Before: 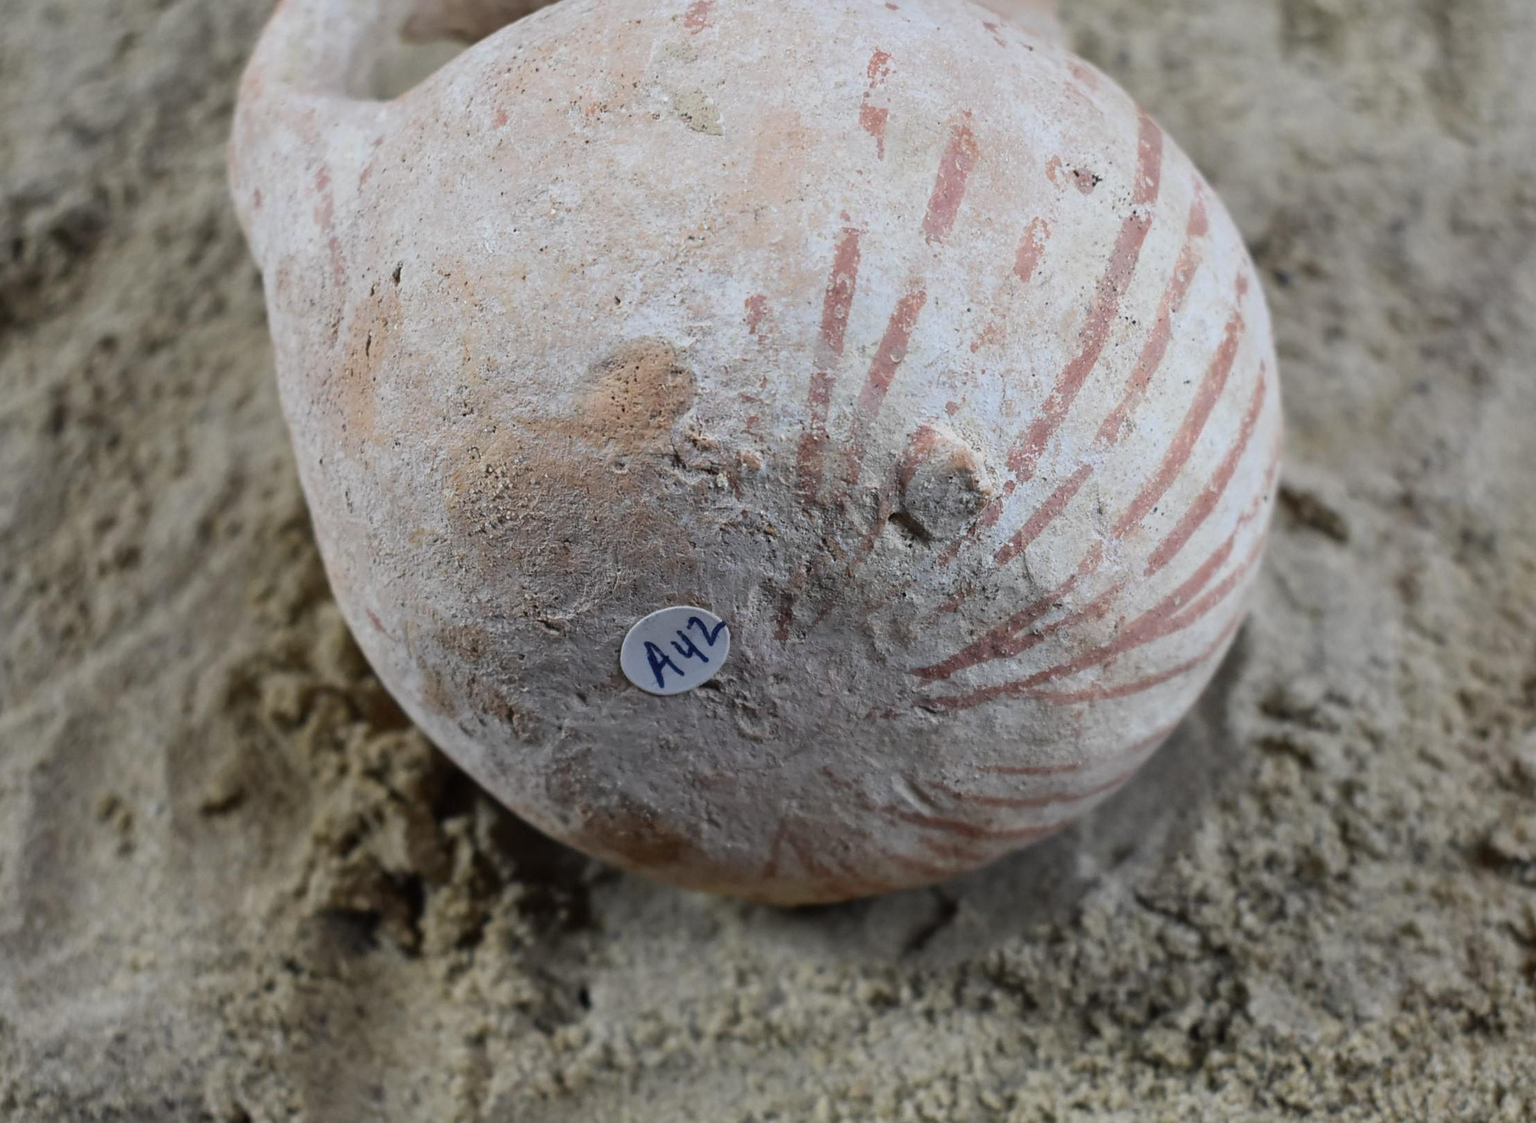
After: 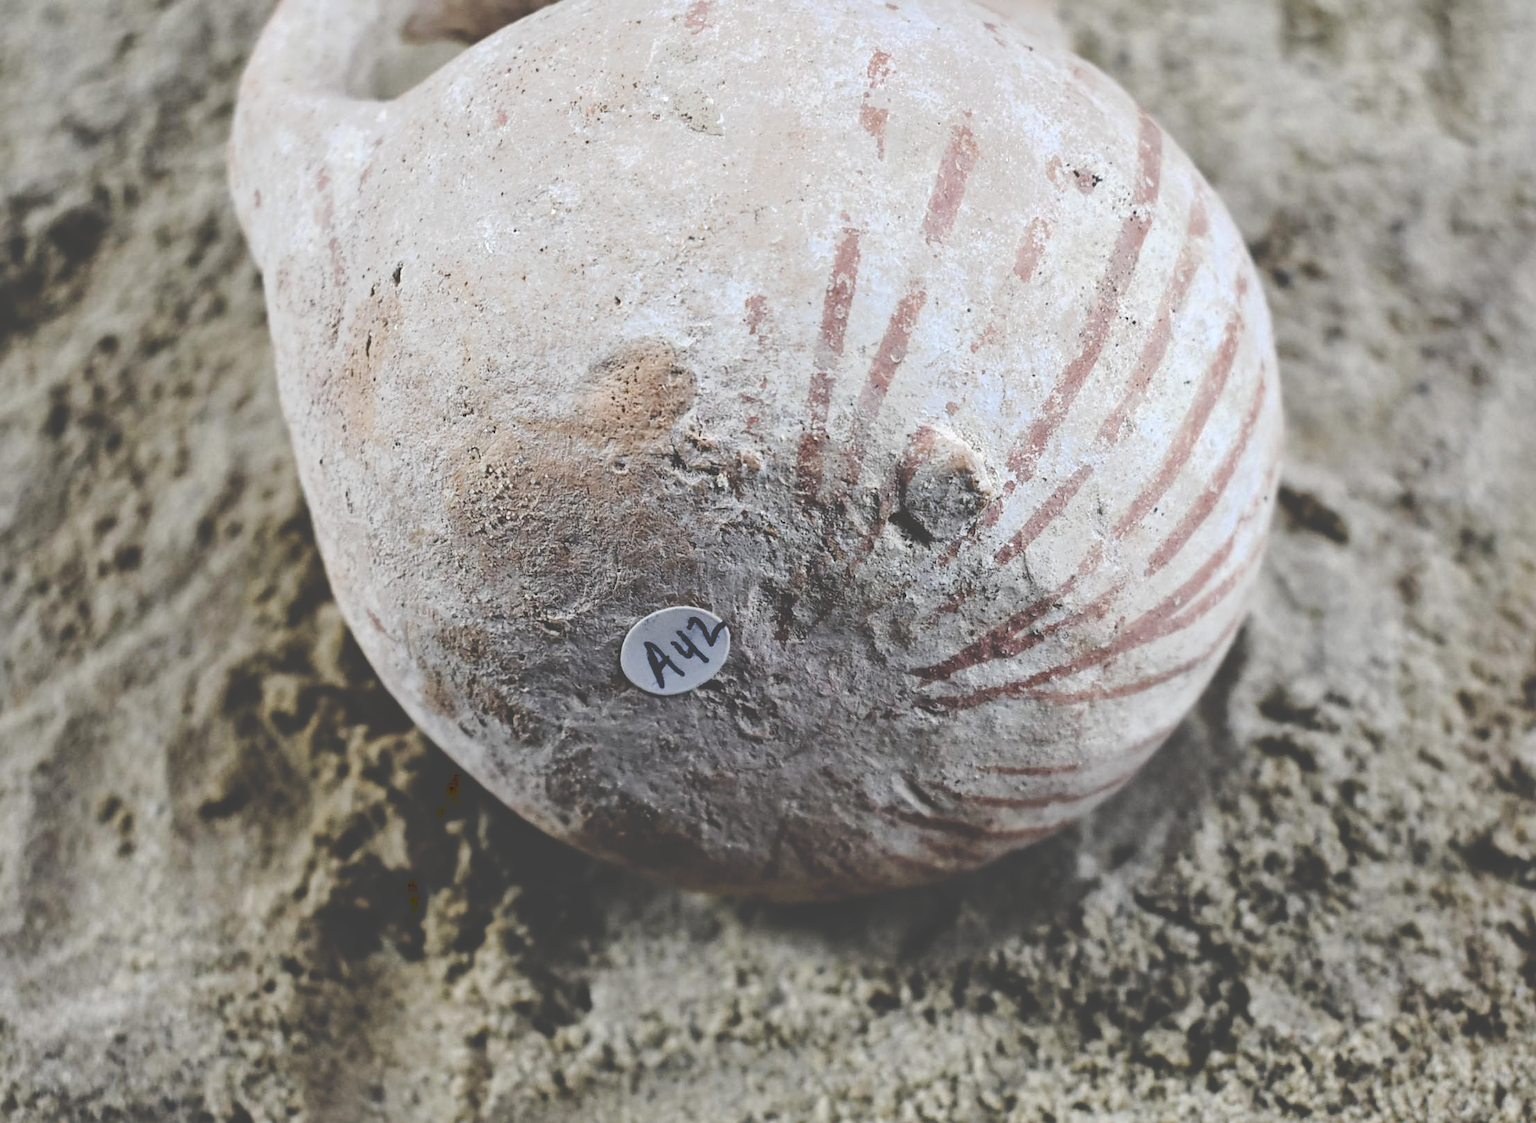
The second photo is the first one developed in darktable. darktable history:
tone curve: curves: ch0 [(0, 0) (0.003, 0.272) (0.011, 0.275) (0.025, 0.275) (0.044, 0.278) (0.069, 0.282) (0.1, 0.284) (0.136, 0.287) (0.177, 0.294) (0.224, 0.314) (0.277, 0.347) (0.335, 0.403) (0.399, 0.473) (0.468, 0.552) (0.543, 0.622) (0.623, 0.69) (0.709, 0.756) (0.801, 0.818) (0.898, 0.865) (1, 1)], preserve colors none
local contrast: mode bilateral grid, contrast 20, coarseness 50, detail 120%, midtone range 0.2
filmic rgb: white relative exposure 2.2 EV, hardness 6.97
